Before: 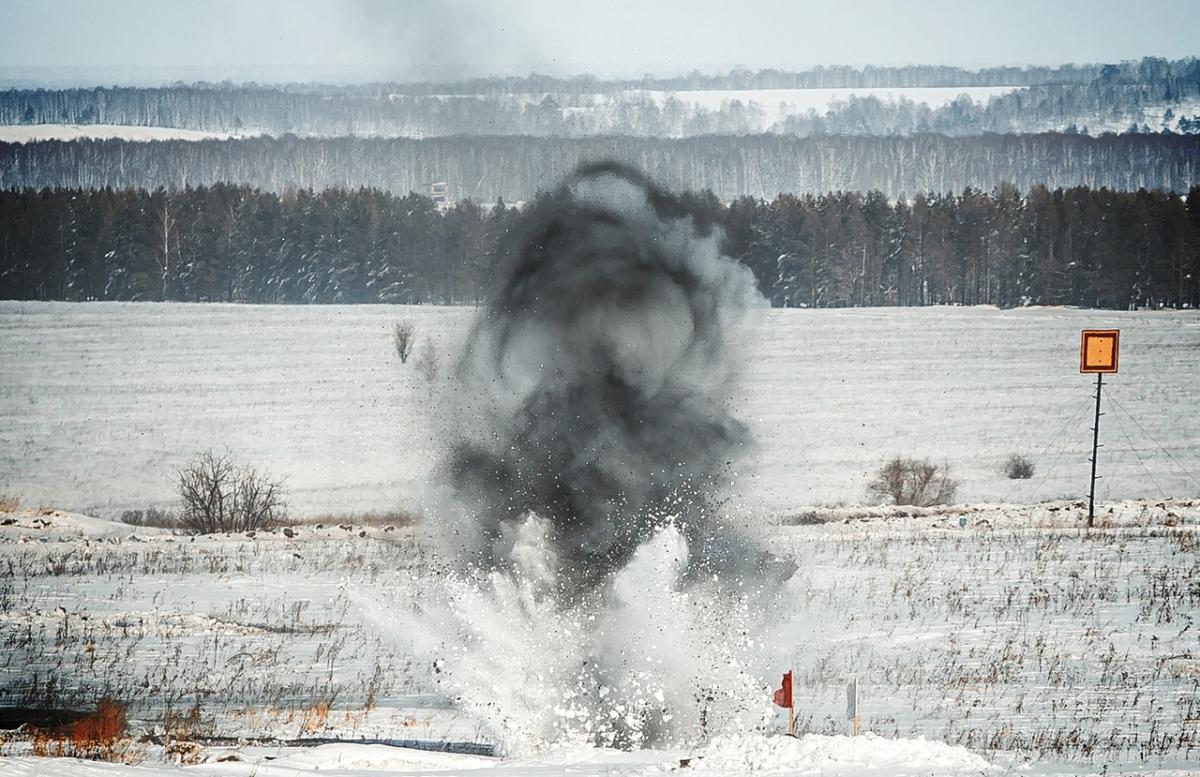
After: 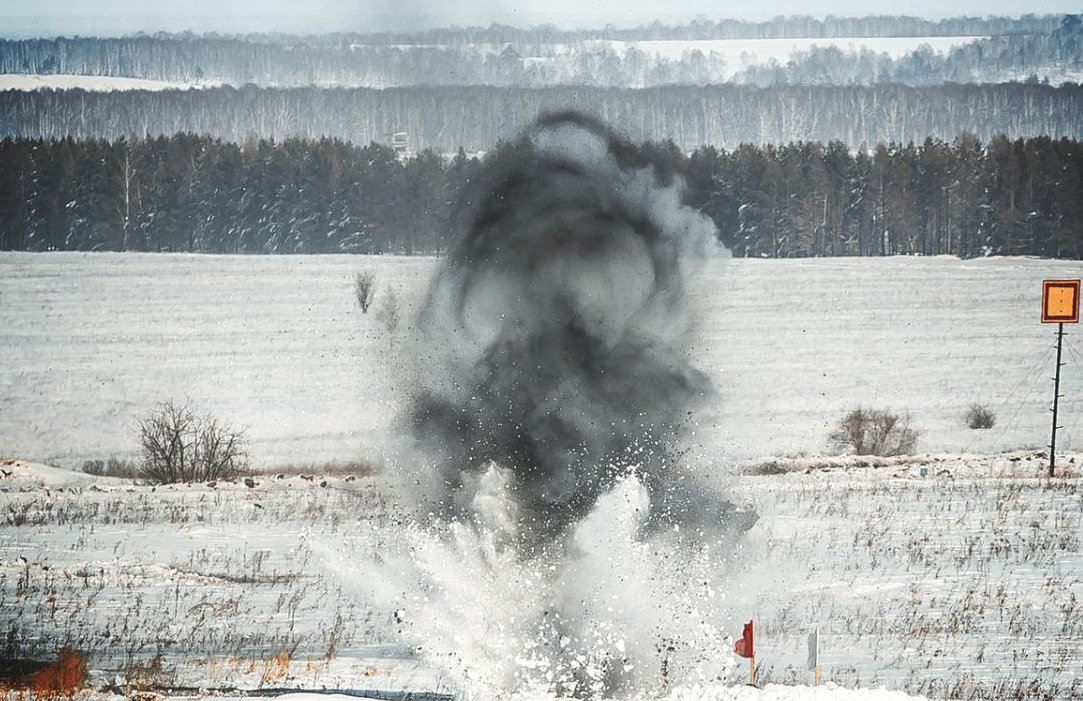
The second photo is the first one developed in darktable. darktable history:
crop: left 3.305%, top 6.436%, right 6.389%, bottom 3.258%
exposure: black level correction -0.005, exposure 0.054 EV, compensate highlight preservation false
